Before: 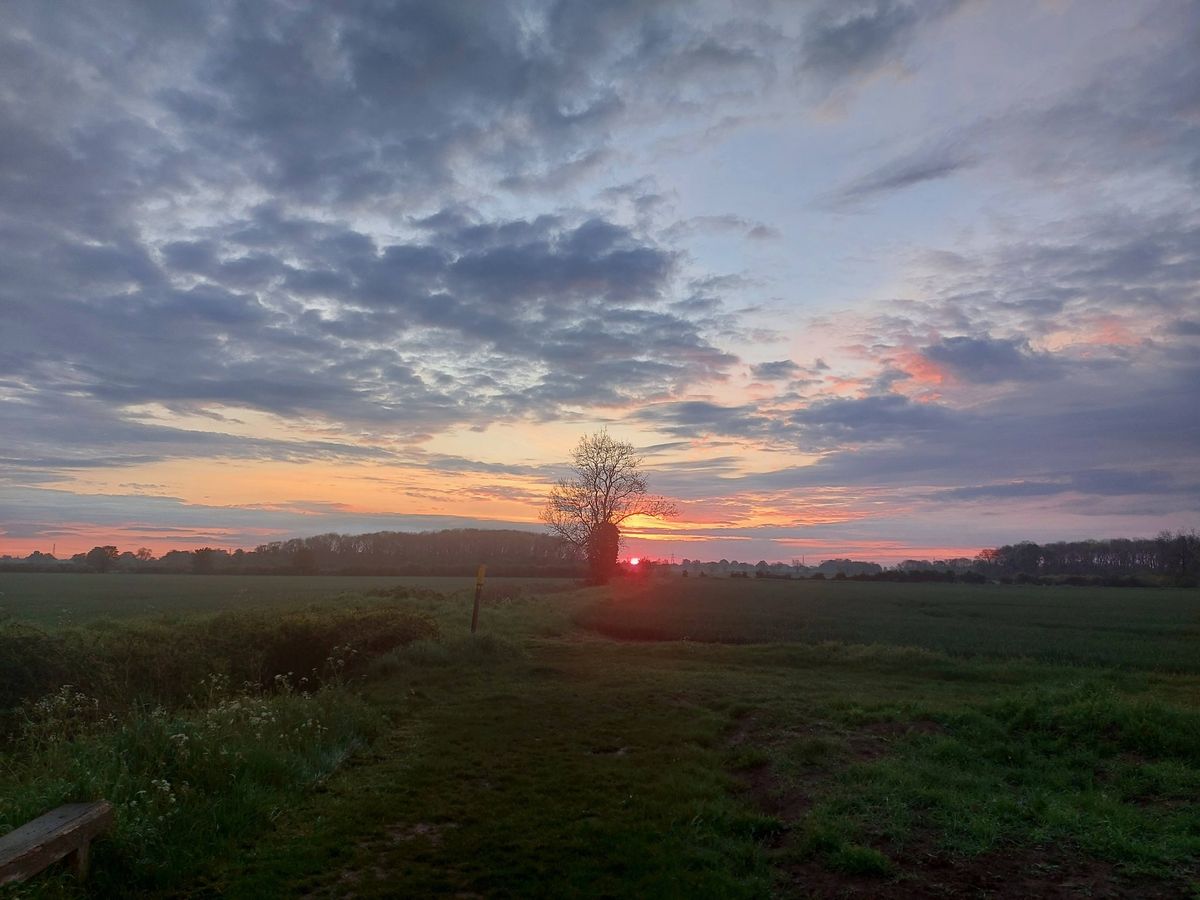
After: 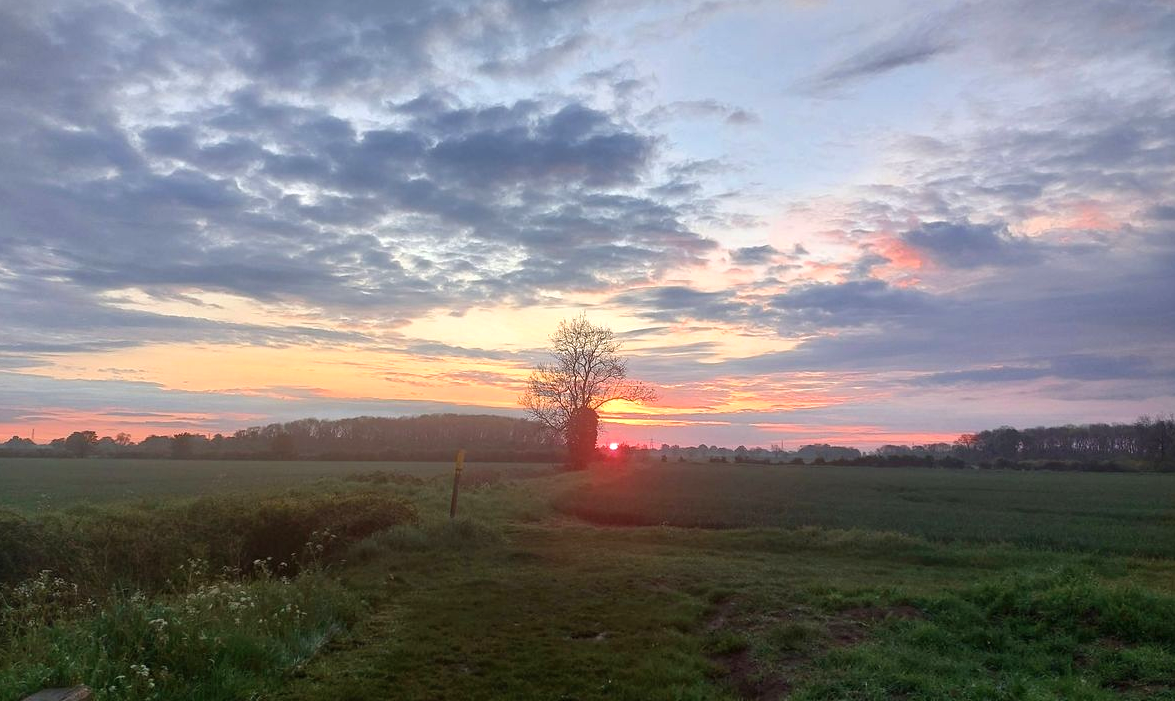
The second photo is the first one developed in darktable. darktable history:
crop and rotate: left 1.814%, top 12.818%, right 0.25%, bottom 9.225%
exposure: exposure 0.564 EV, compensate highlight preservation false
shadows and highlights: shadows 37.27, highlights -28.18, soften with gaussian
